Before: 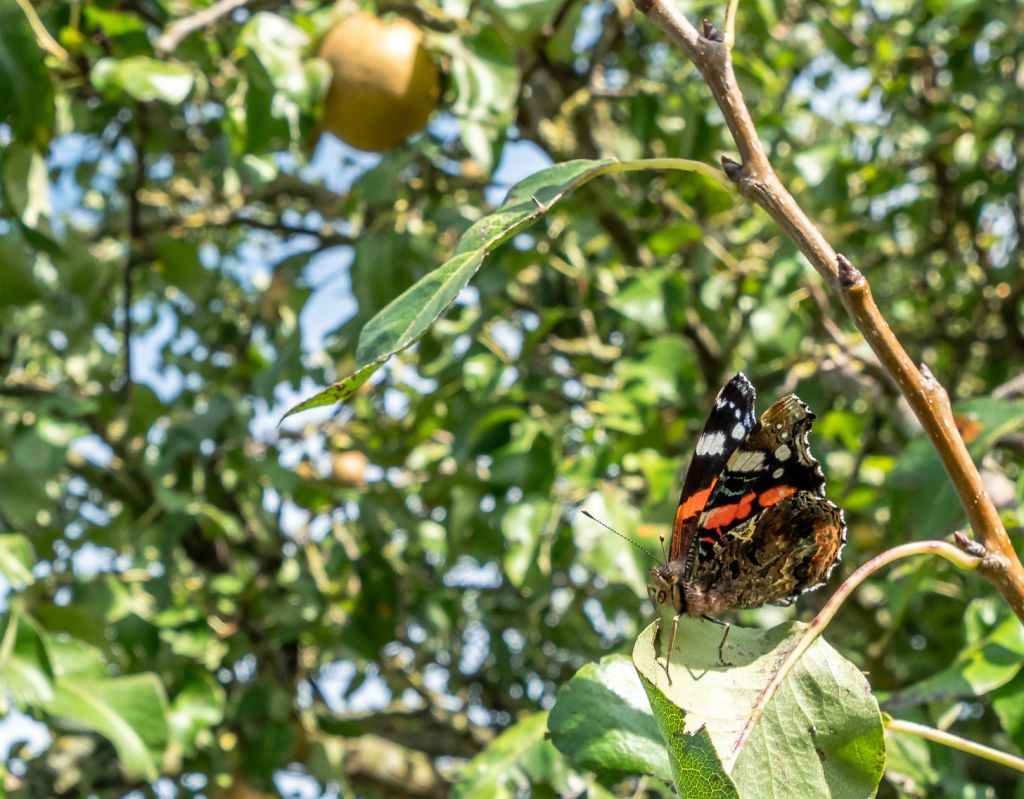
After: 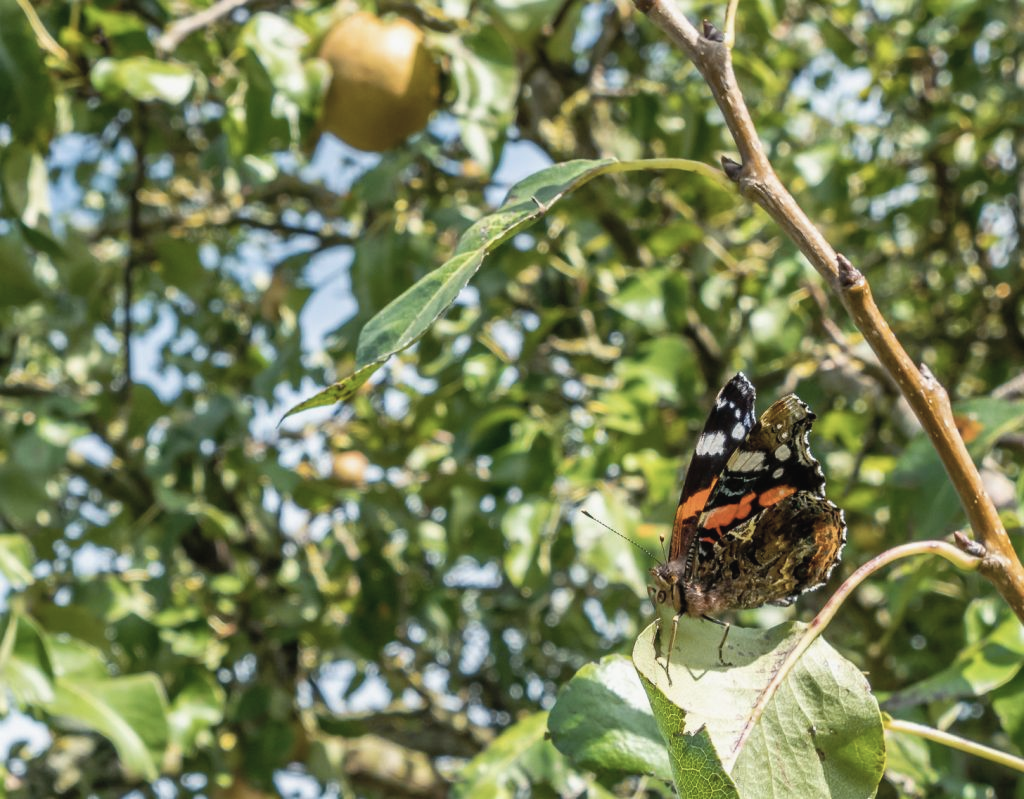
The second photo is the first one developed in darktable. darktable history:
color balance rgb: perceptual saturation grading › global saturation 30%, global vibrance 20%
contrast brightness saturation: contrast -0.05, saturation -0.41
